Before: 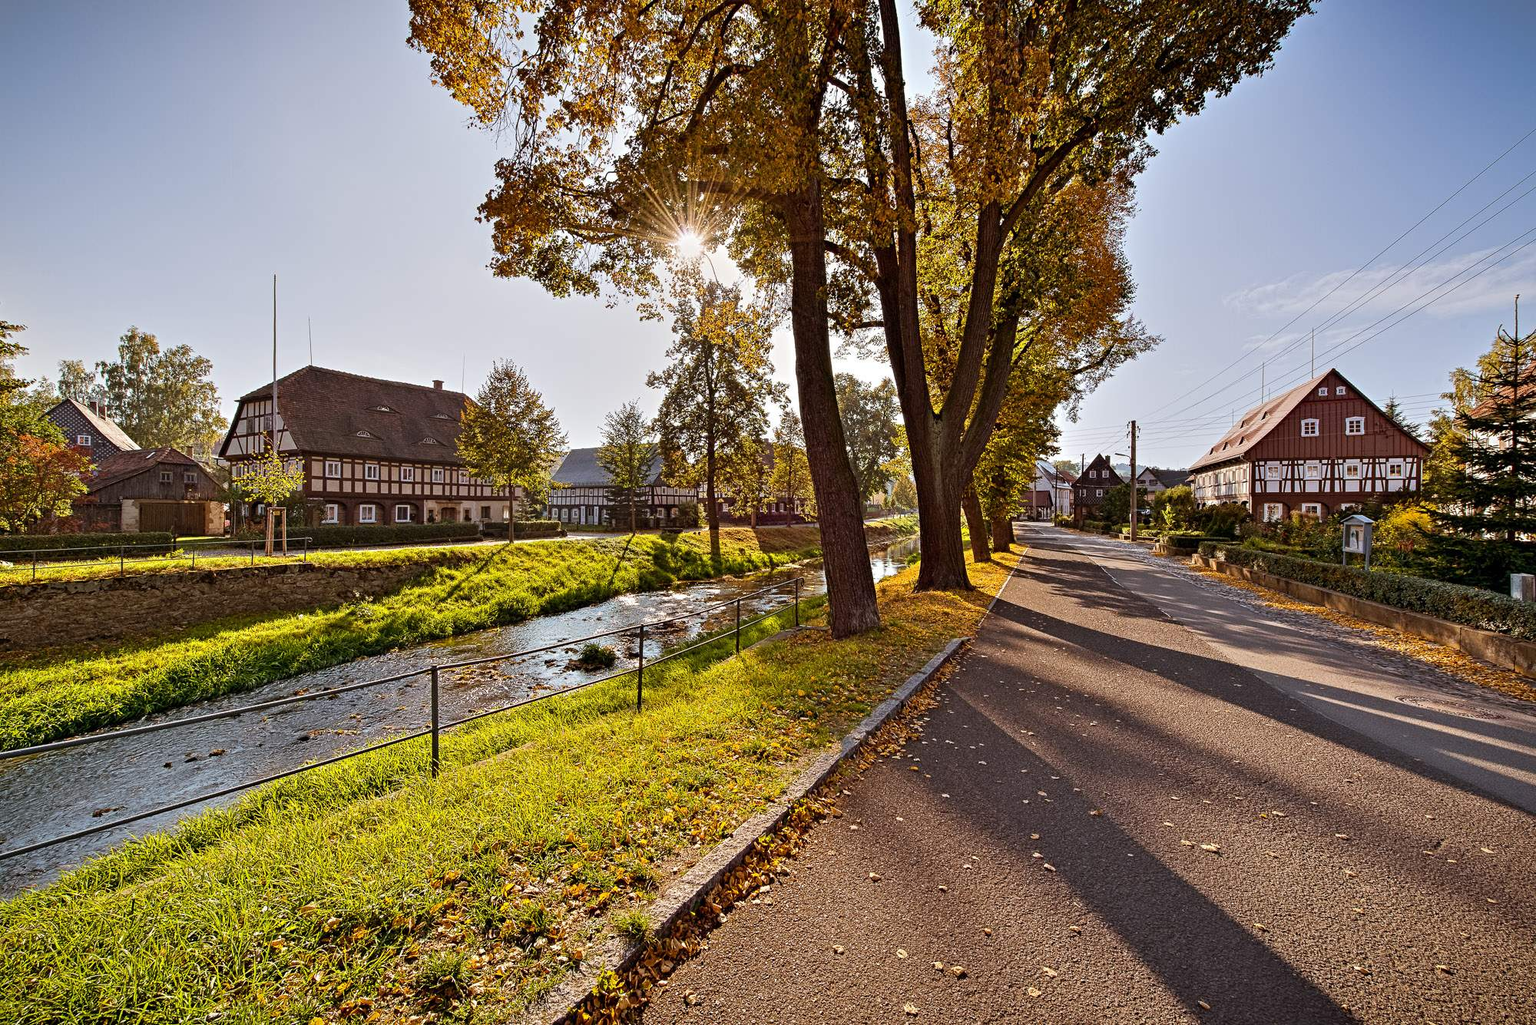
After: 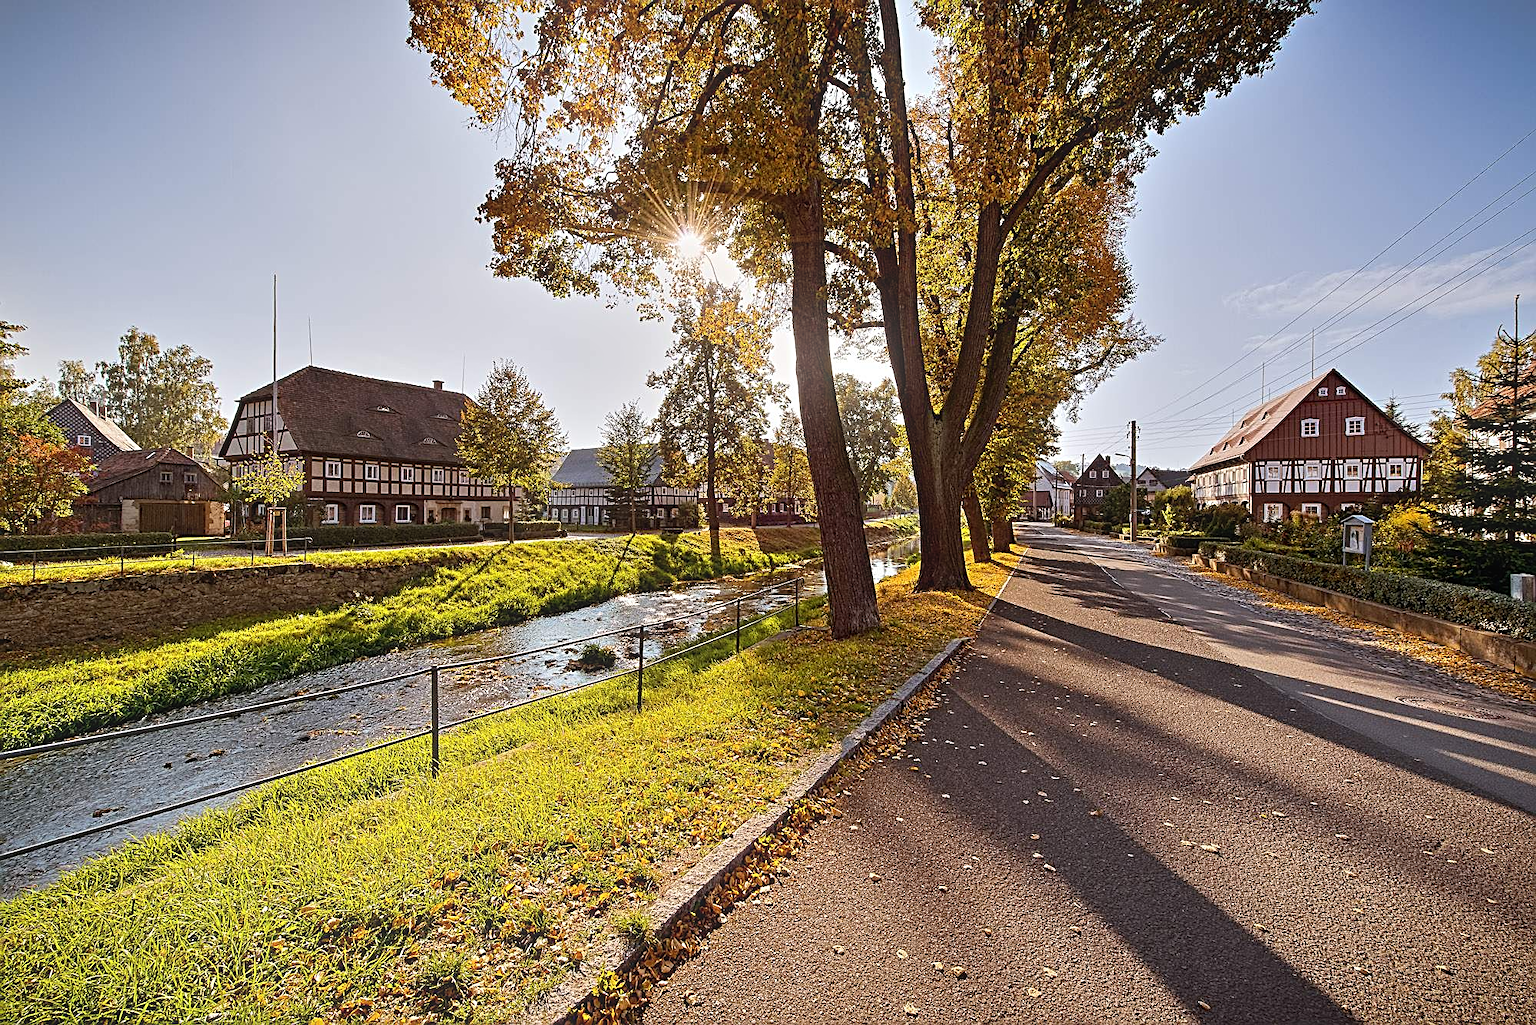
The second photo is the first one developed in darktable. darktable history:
bloom: size 9%, threshold 100%, strength 7%
sharpen: amount 0.55
